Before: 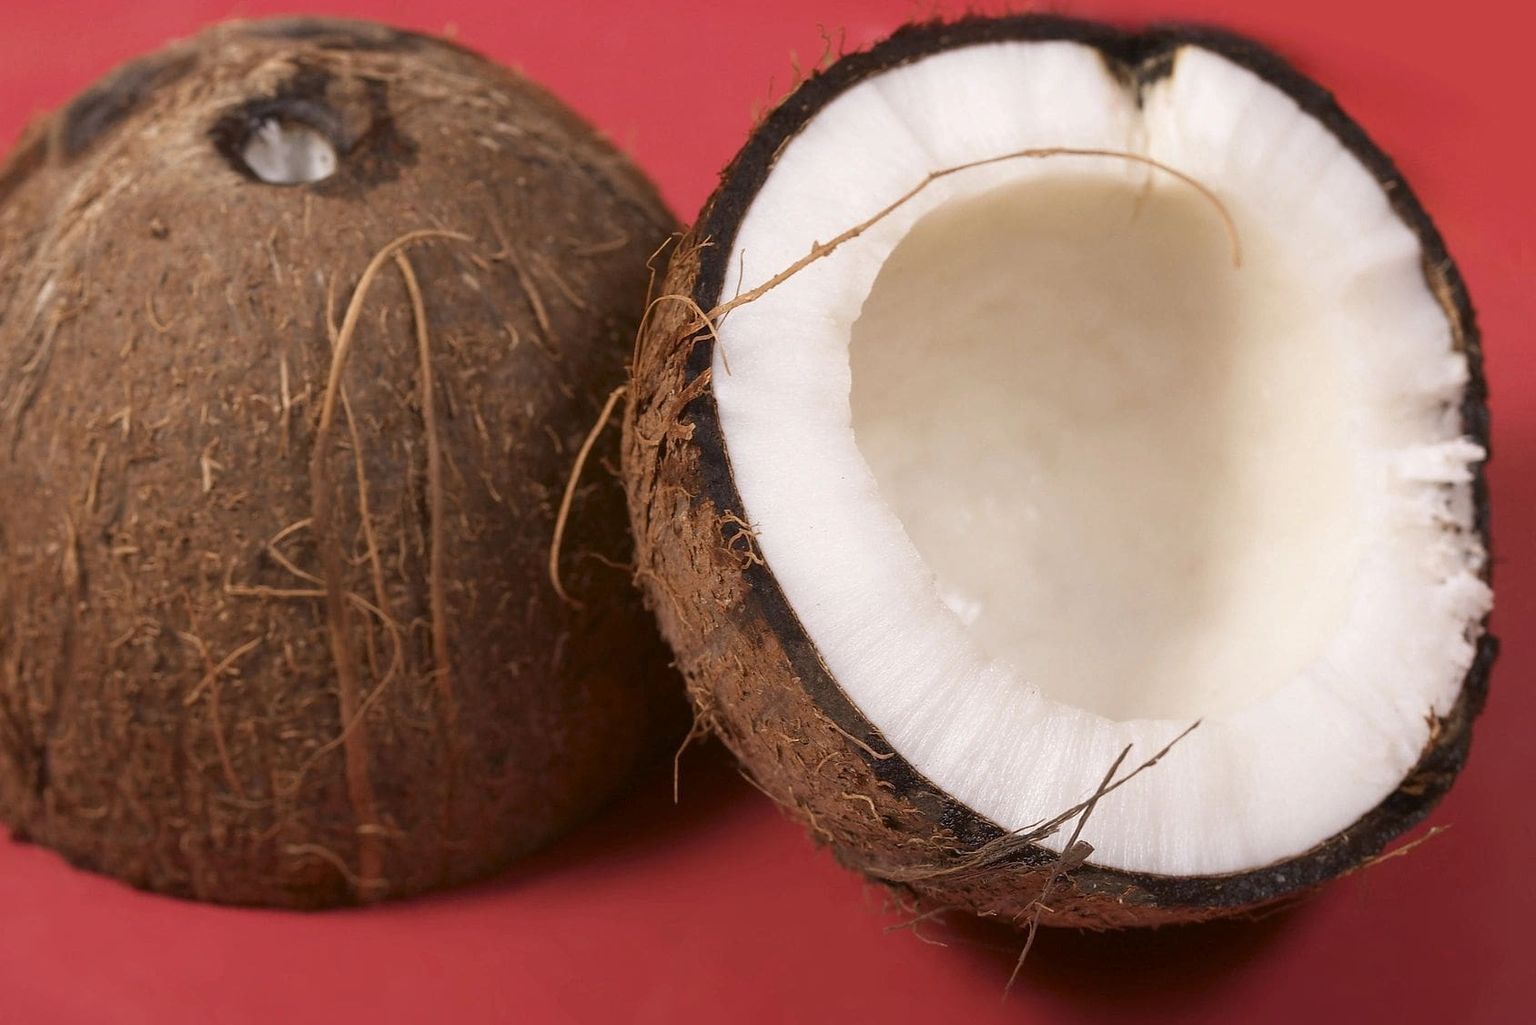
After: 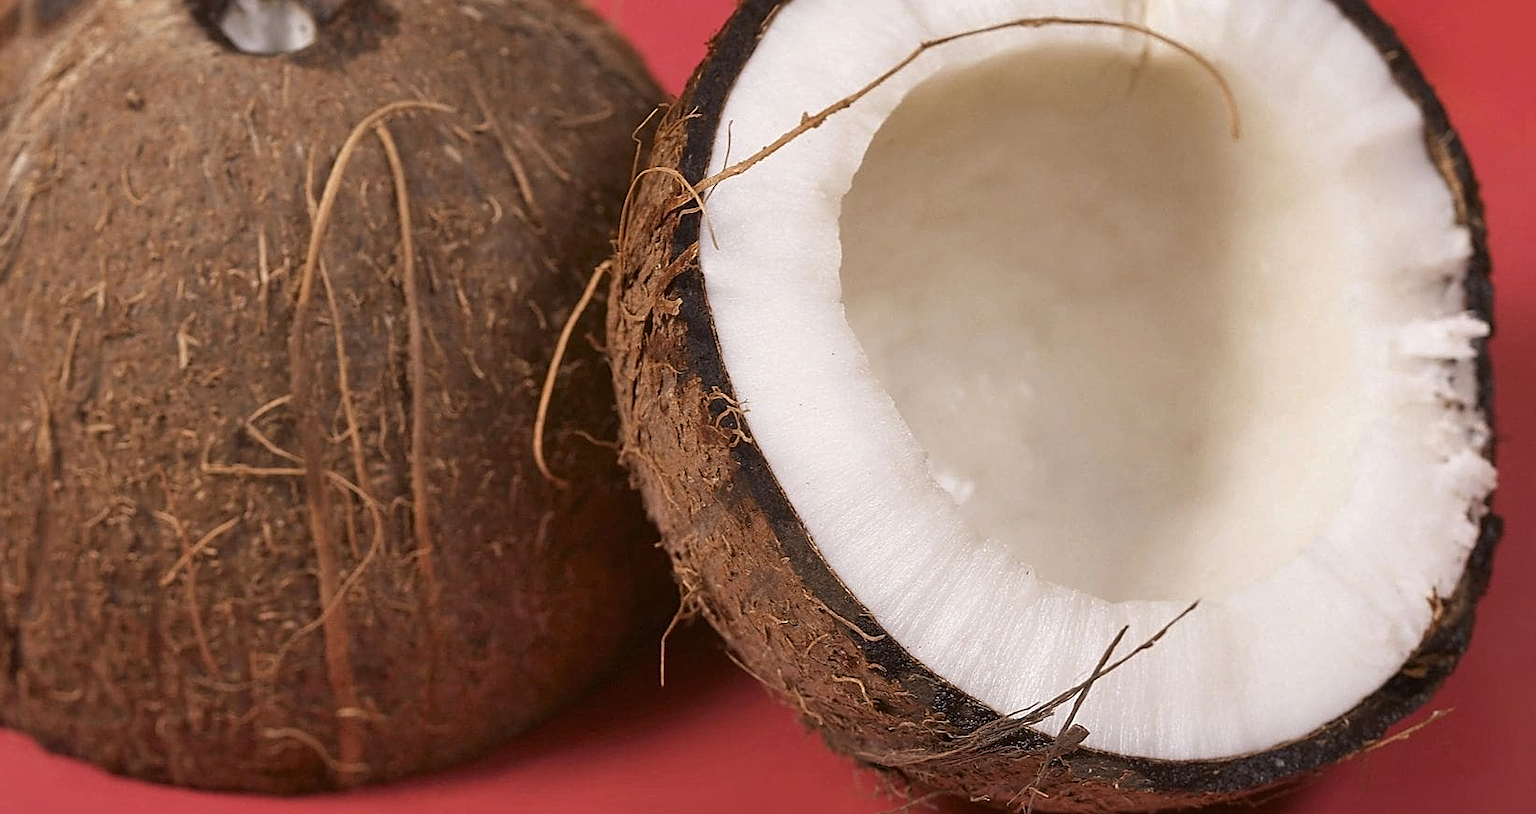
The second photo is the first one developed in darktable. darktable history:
shadows and highlights: soften with gaussian
crop and rotate: left 1.814%, top 12.818%, right 0.25%, bottom 9.225%
sharpen: on, module defaults
